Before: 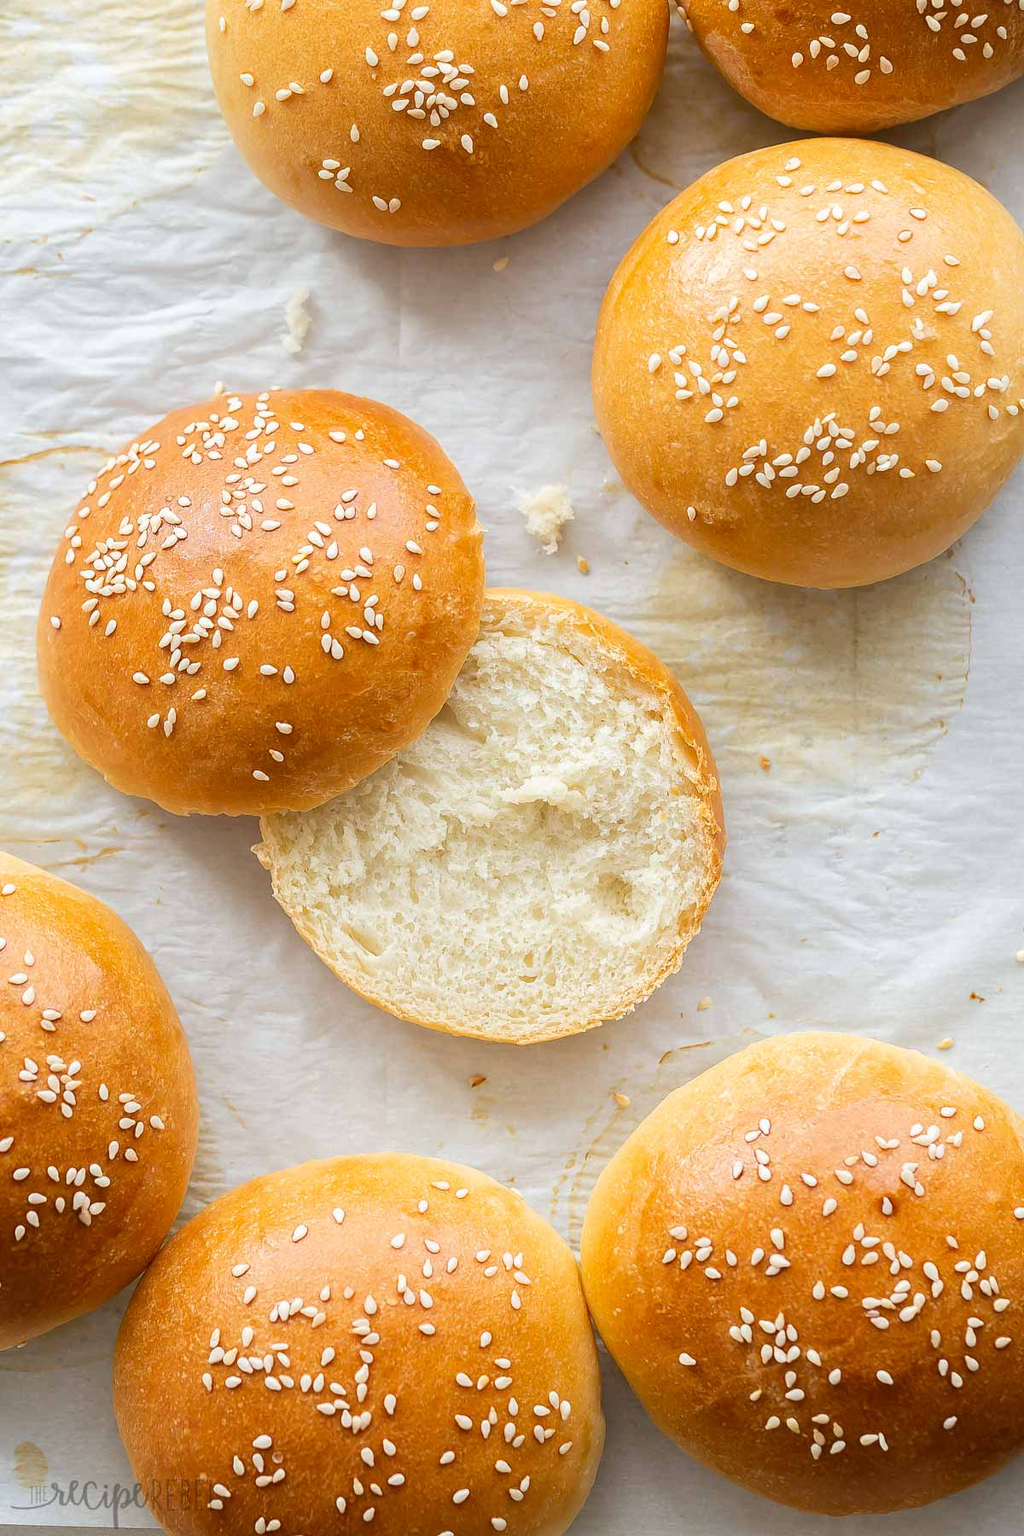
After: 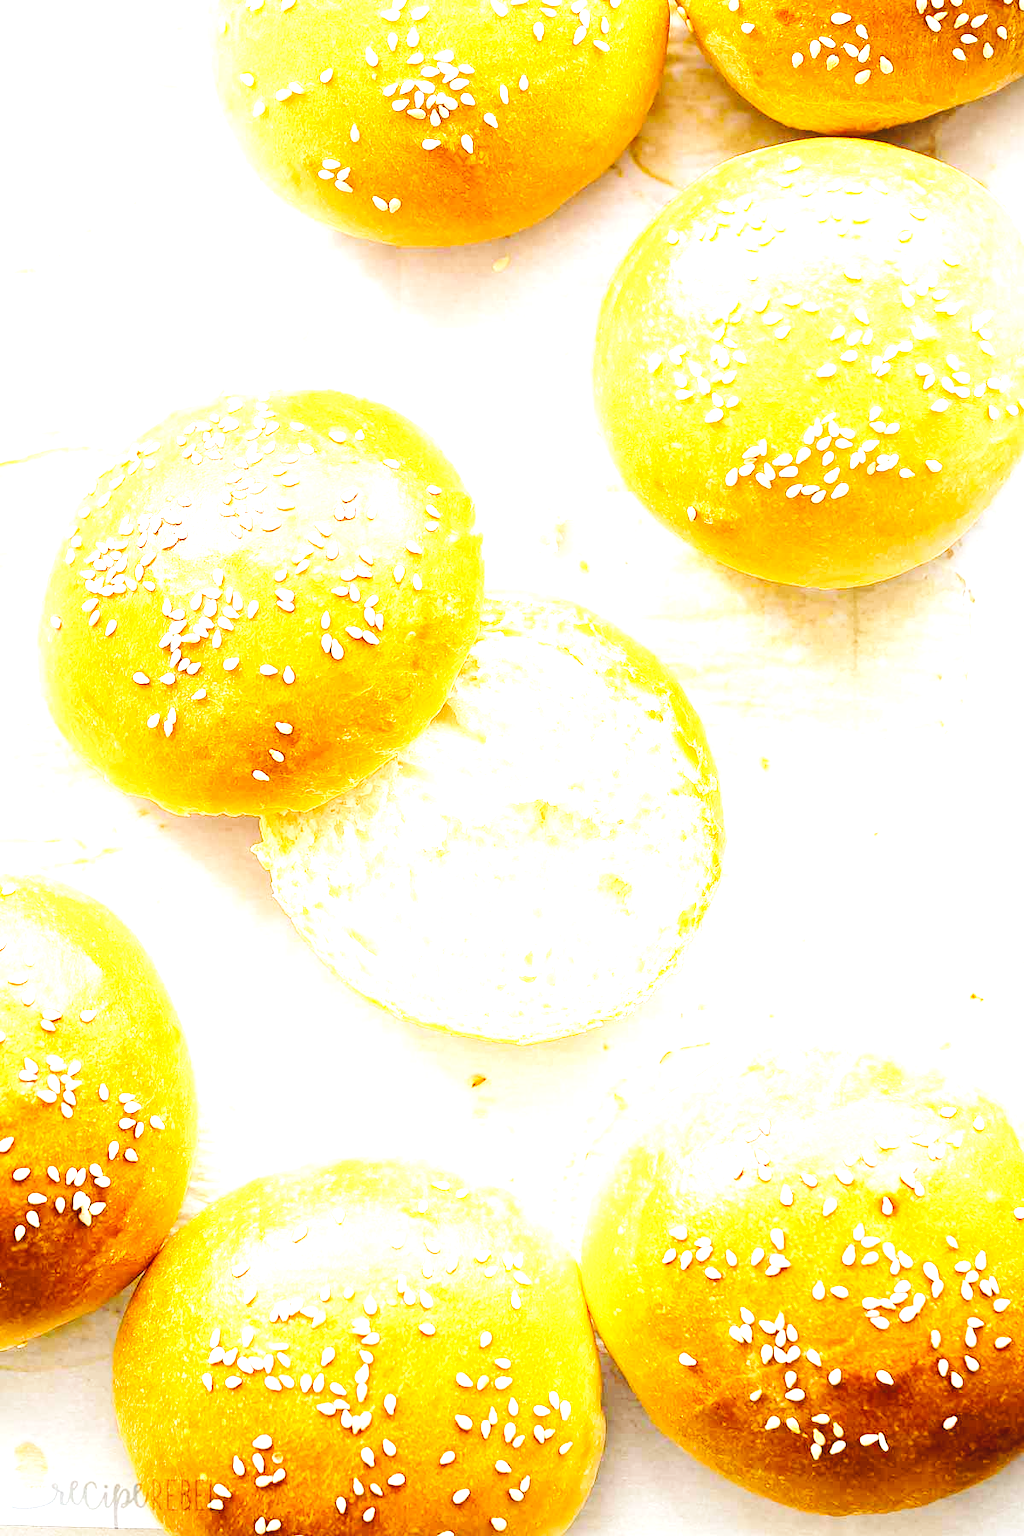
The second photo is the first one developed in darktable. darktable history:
exposure: exposure 1.2 EV, compensate highlight preservation false
color balance rgb: global offset › luminance 0.71%, perceptual saturation grading › global saturation -11.5%, perceptual brilliance grading › highlights 17.77%, perceptual brilliance grading › mid-tones 31.71%, perceptual brilliance grading › shadows -31.01%, global vibrance 50%
base curve: curves: ch0 [(0, 0) (0.036, 0.025) (0.121, 0.166) (0.206, 0.329) (0.605, 0.79) (1, 1)], preserve colors none
